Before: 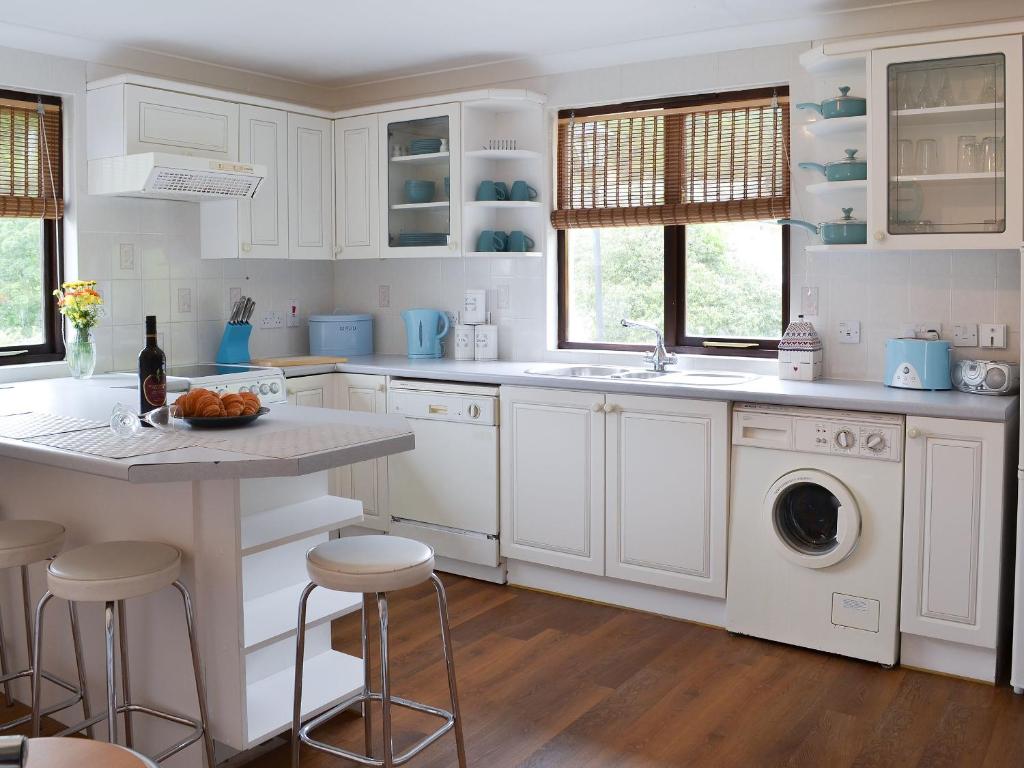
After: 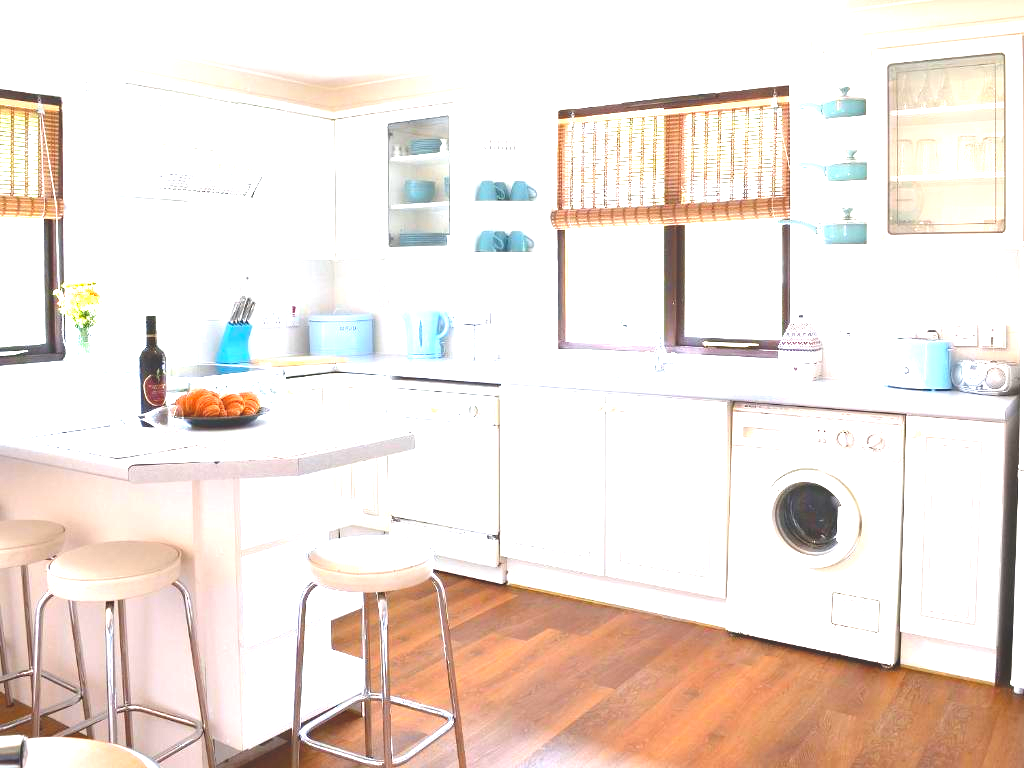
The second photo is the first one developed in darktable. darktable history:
levels: levels [0, 0.281, 0.562]
local contrast: highlights 68%, shadows 68%, detail 82%, midtone range 0.325
